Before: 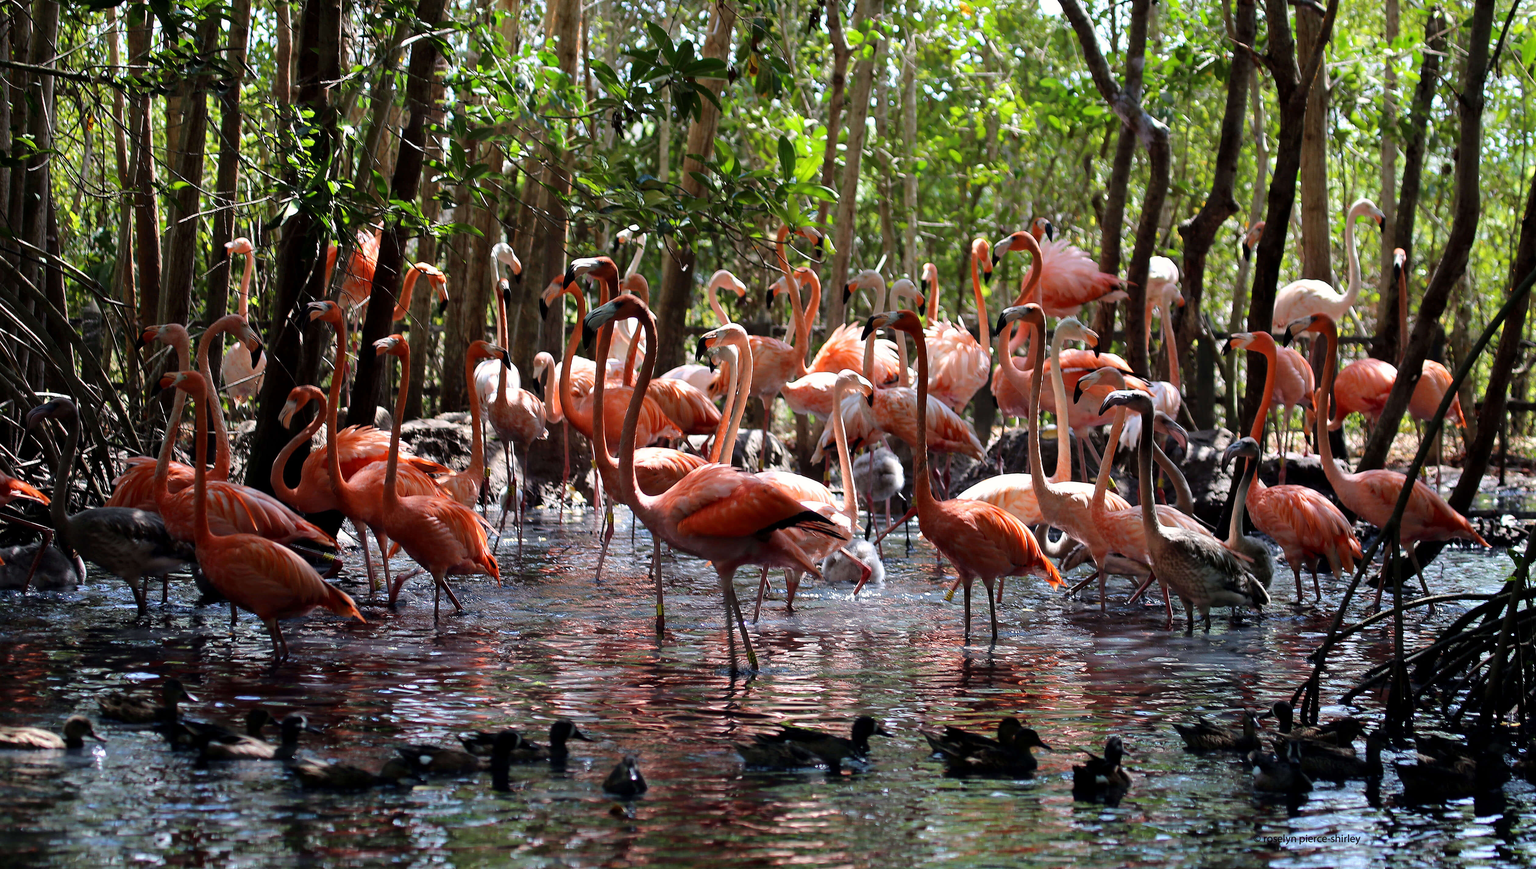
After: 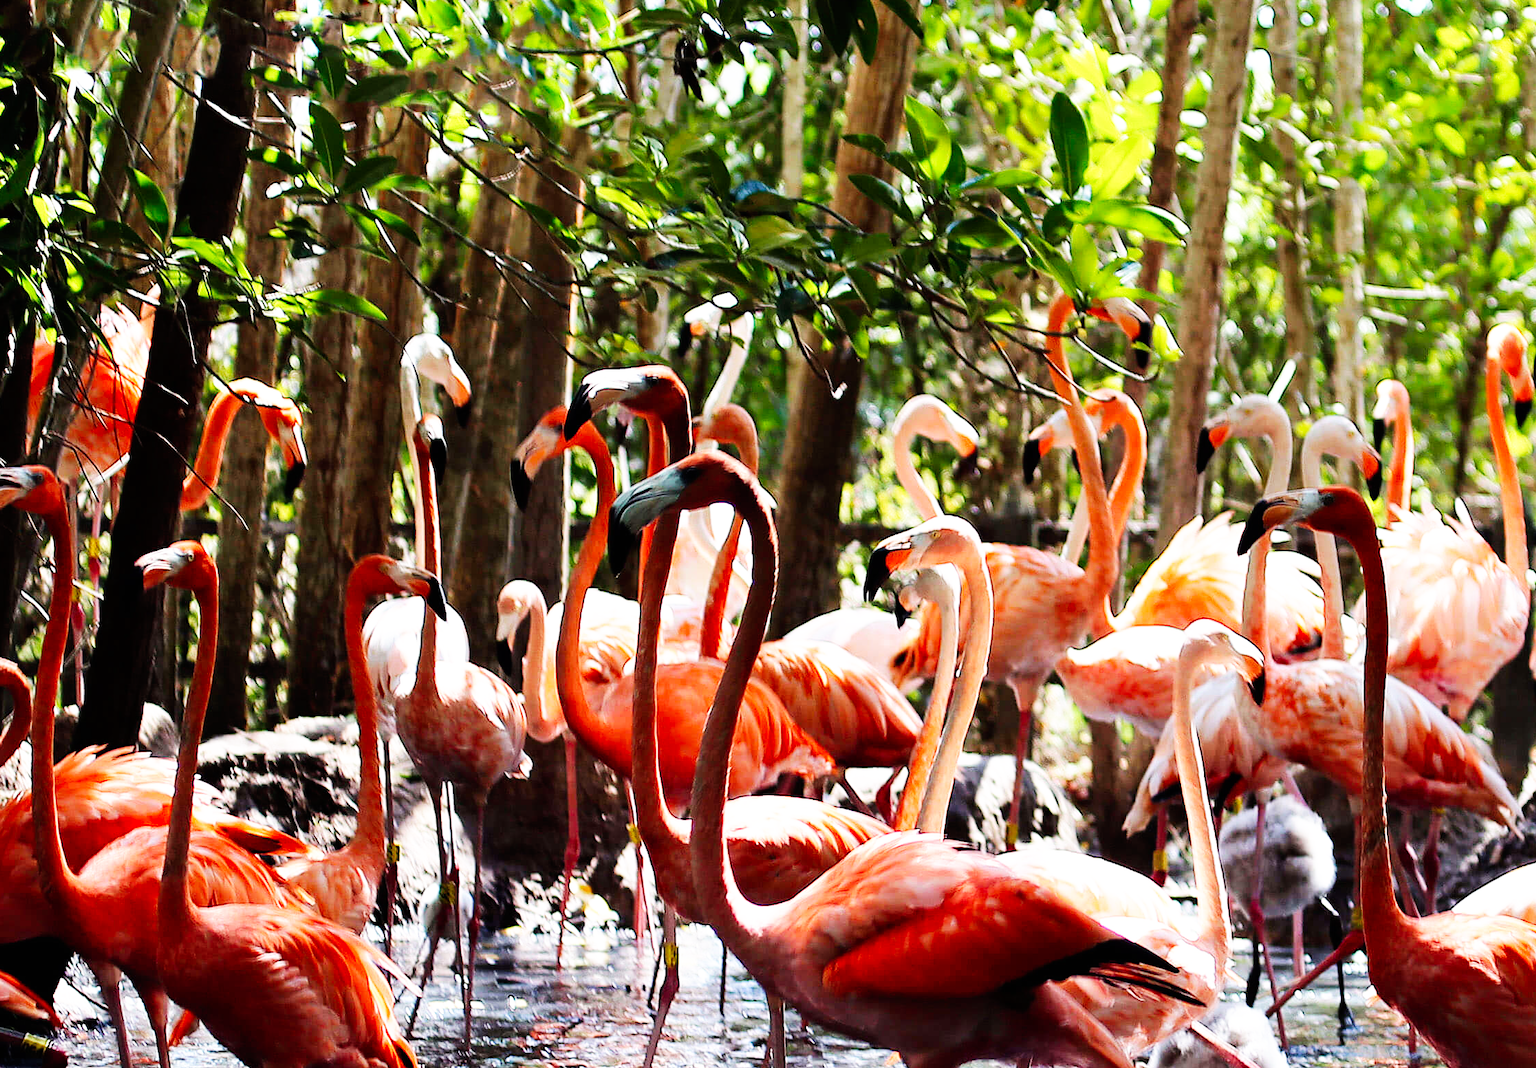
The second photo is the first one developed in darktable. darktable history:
base curve: curves: ch0 [(0, 0) (0.007, 0.004) (0.027, 0.03) (0.046, 0.07) (0.207, 0.54) (0.442, 0.872) (0.673, 0.972) (1, 1)], preserve colors none
crop: left 20.389%, top 10.896%, right 35.299%, bottom 34.561%
